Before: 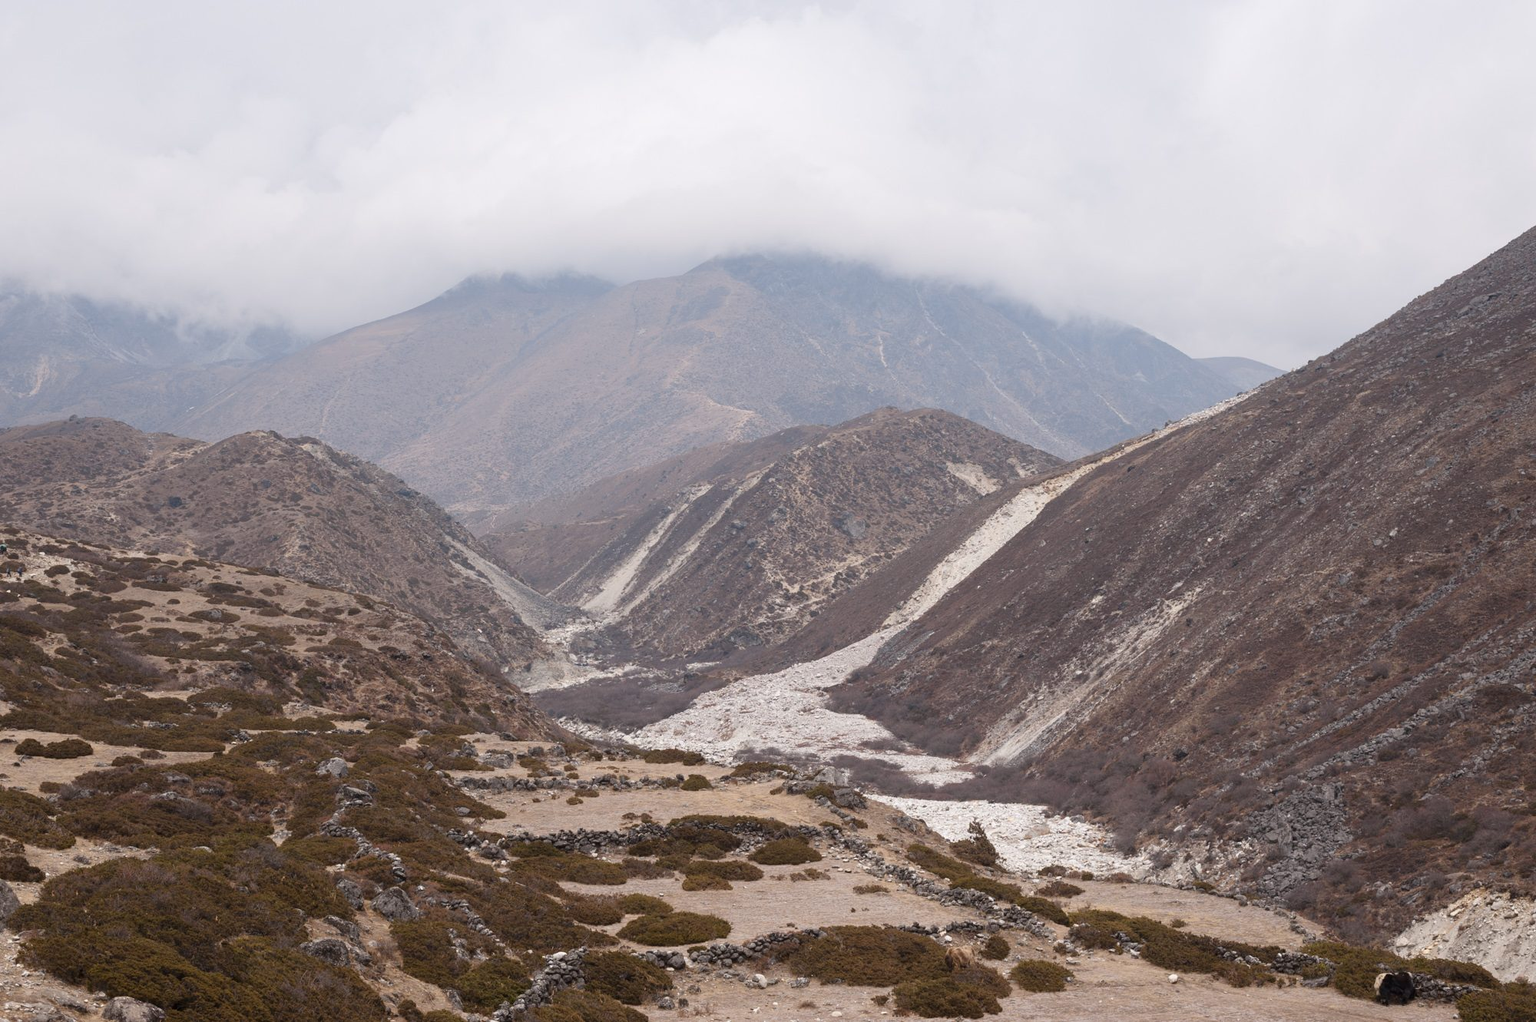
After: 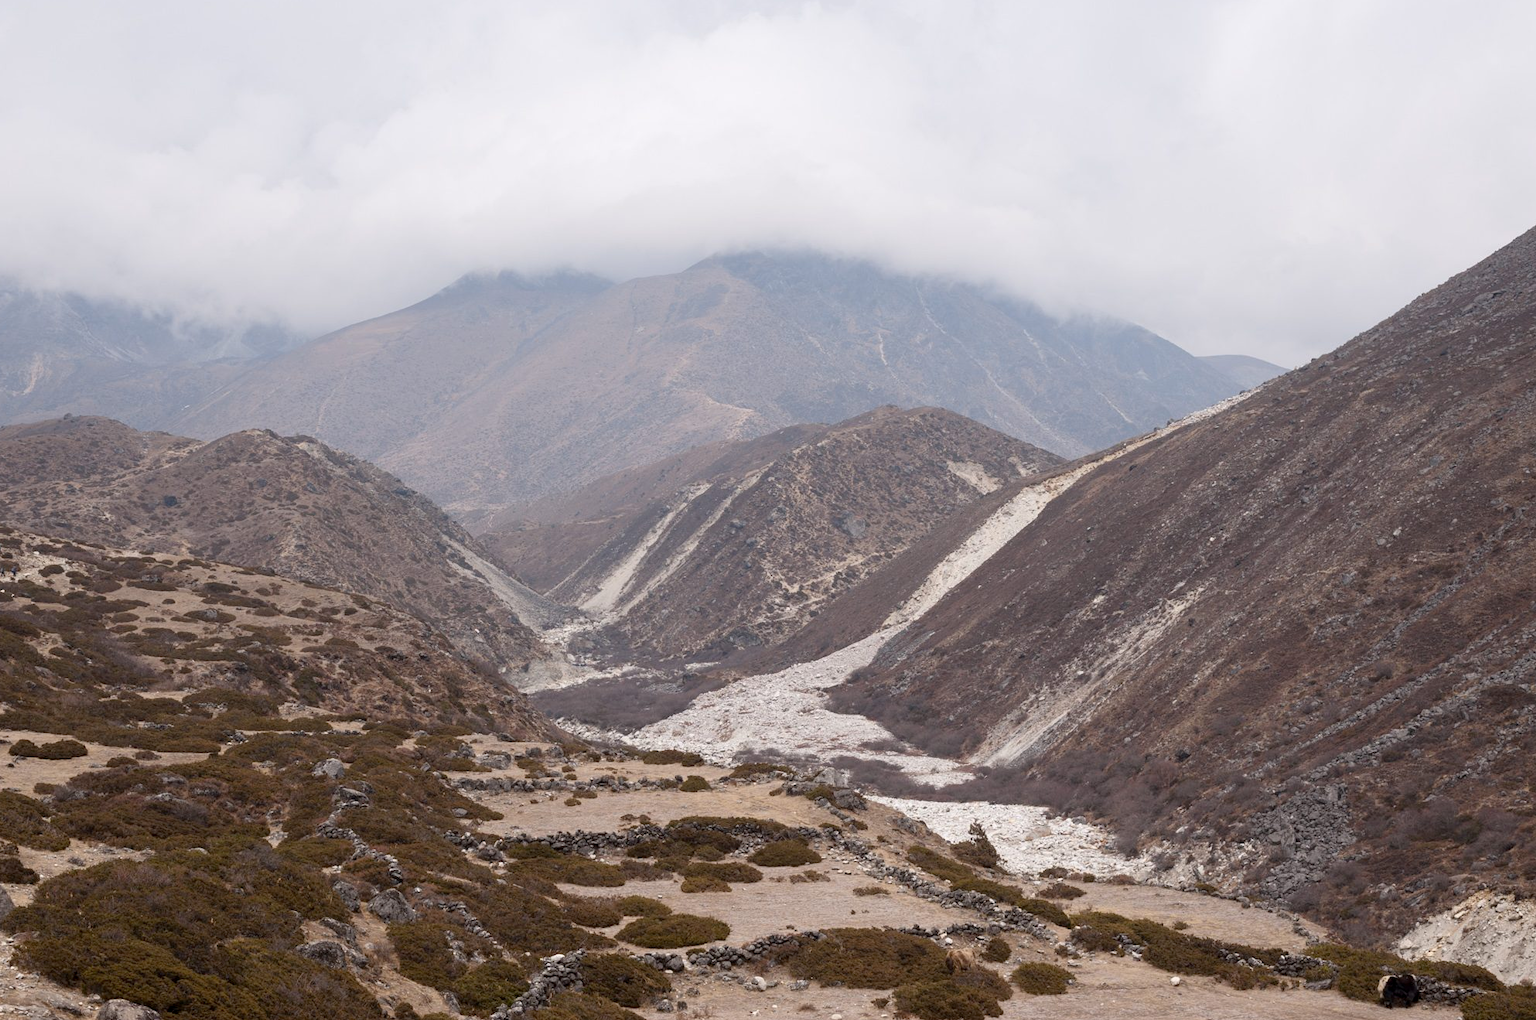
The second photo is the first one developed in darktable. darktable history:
exposure: black level correction 0.004, exposure 0.014 EV, compensate highlight preservation false
crop: left 0.434%, top 0.485%, right 0.244%, bottom 0.386%
